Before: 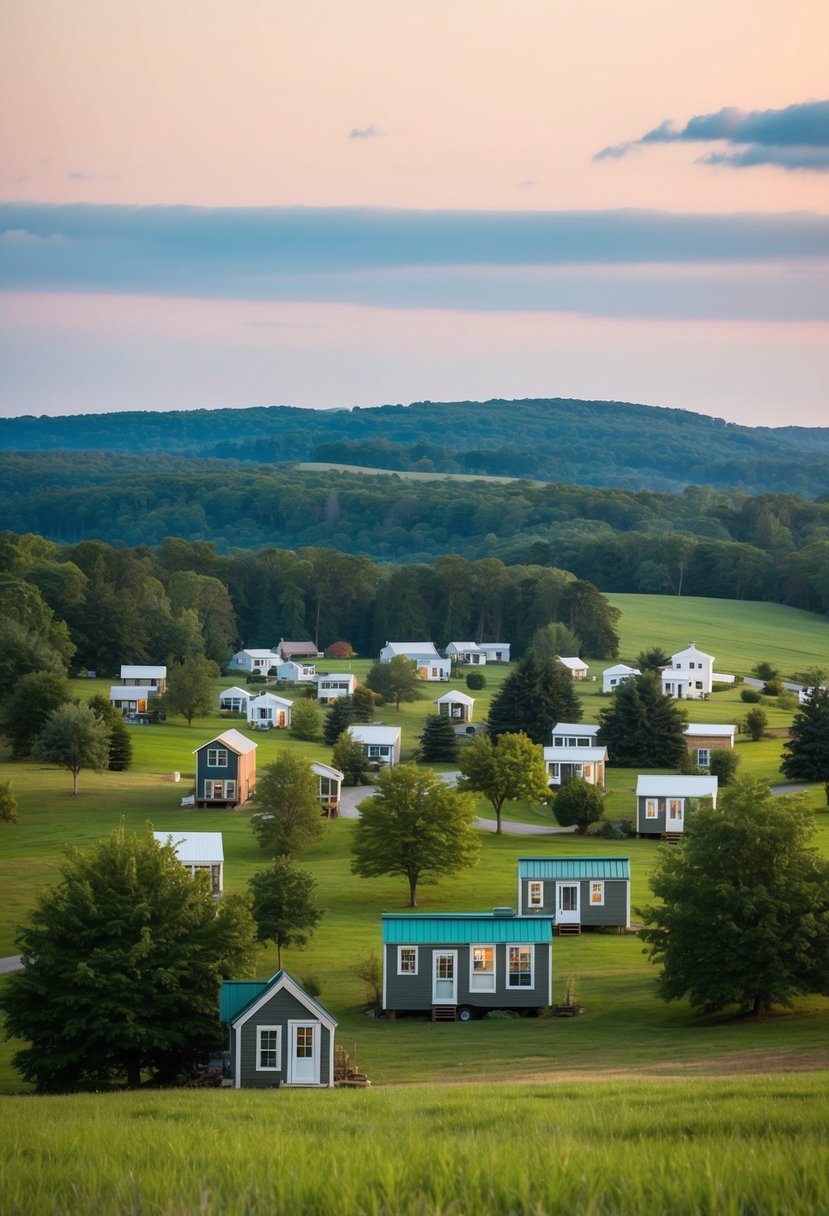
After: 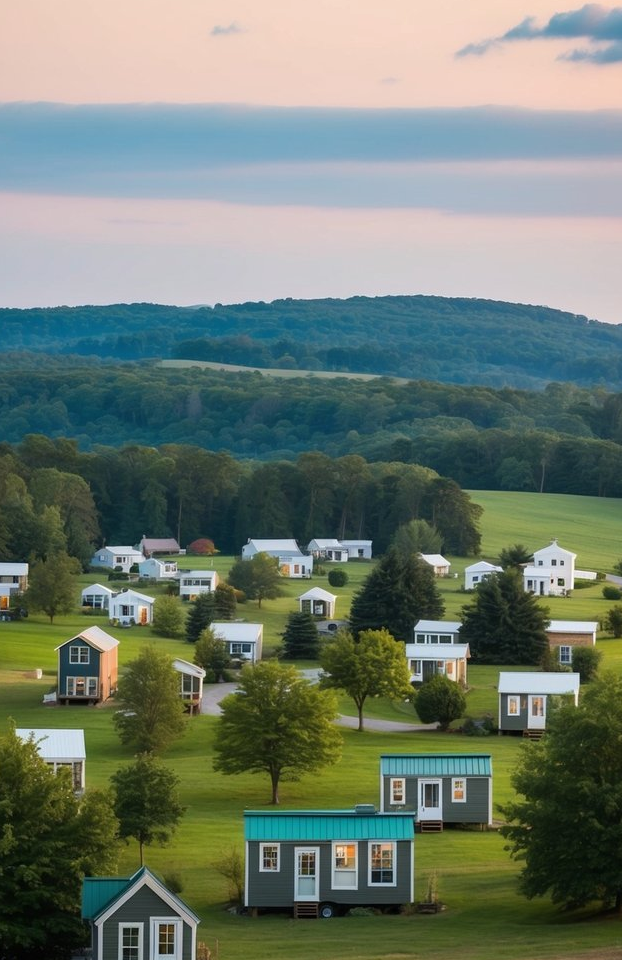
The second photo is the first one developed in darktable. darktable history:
tone equalizer: edges refinement/feathering 500, mask exposure compensation -1.57 EV, preserve details no
crop: left 16.72%, top 8.514%, right 8.156%, bottom 12.534%
